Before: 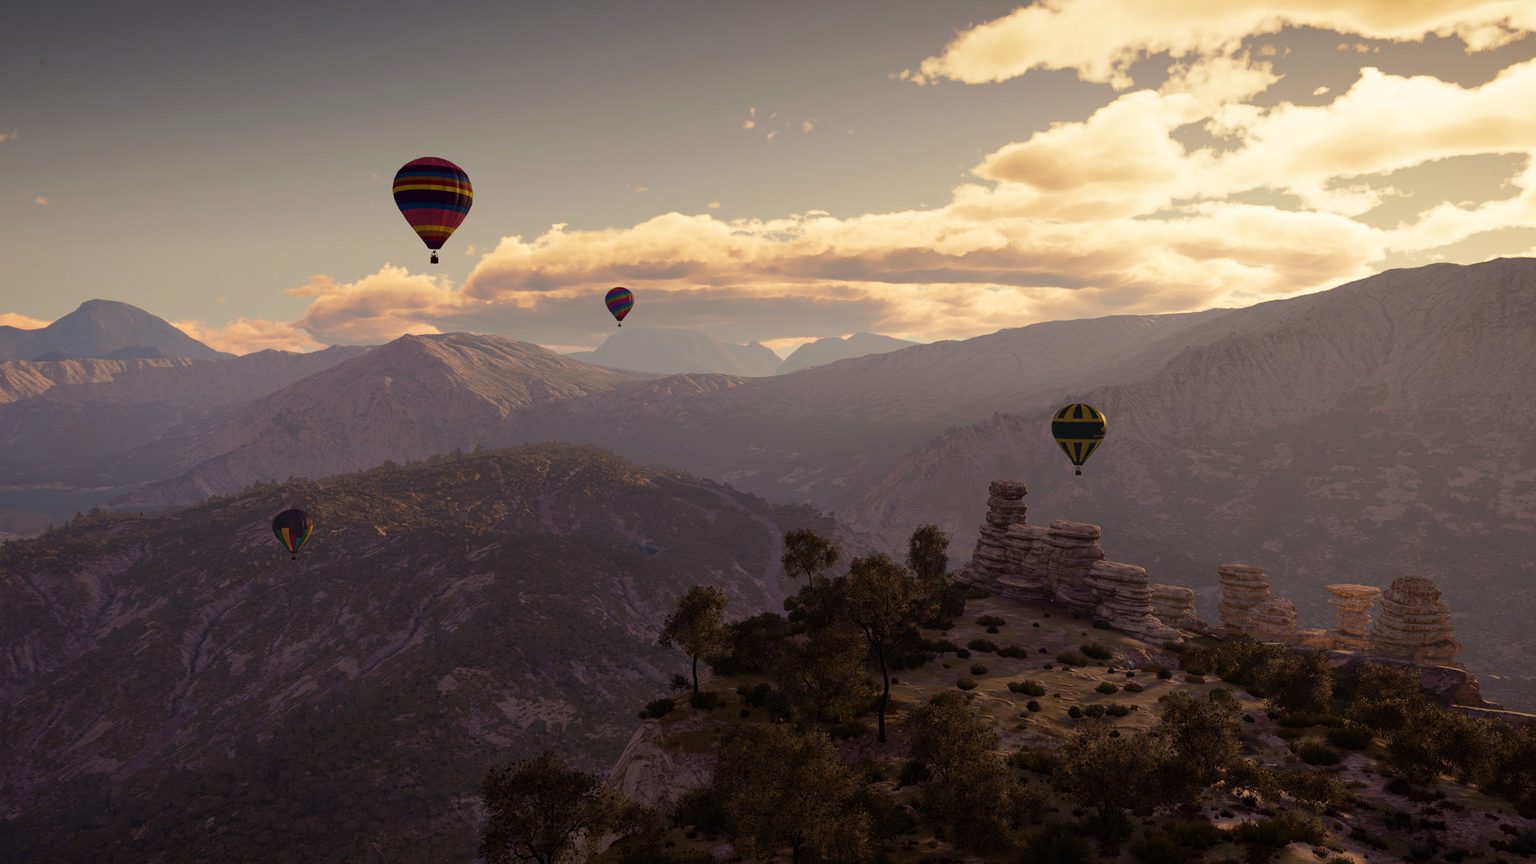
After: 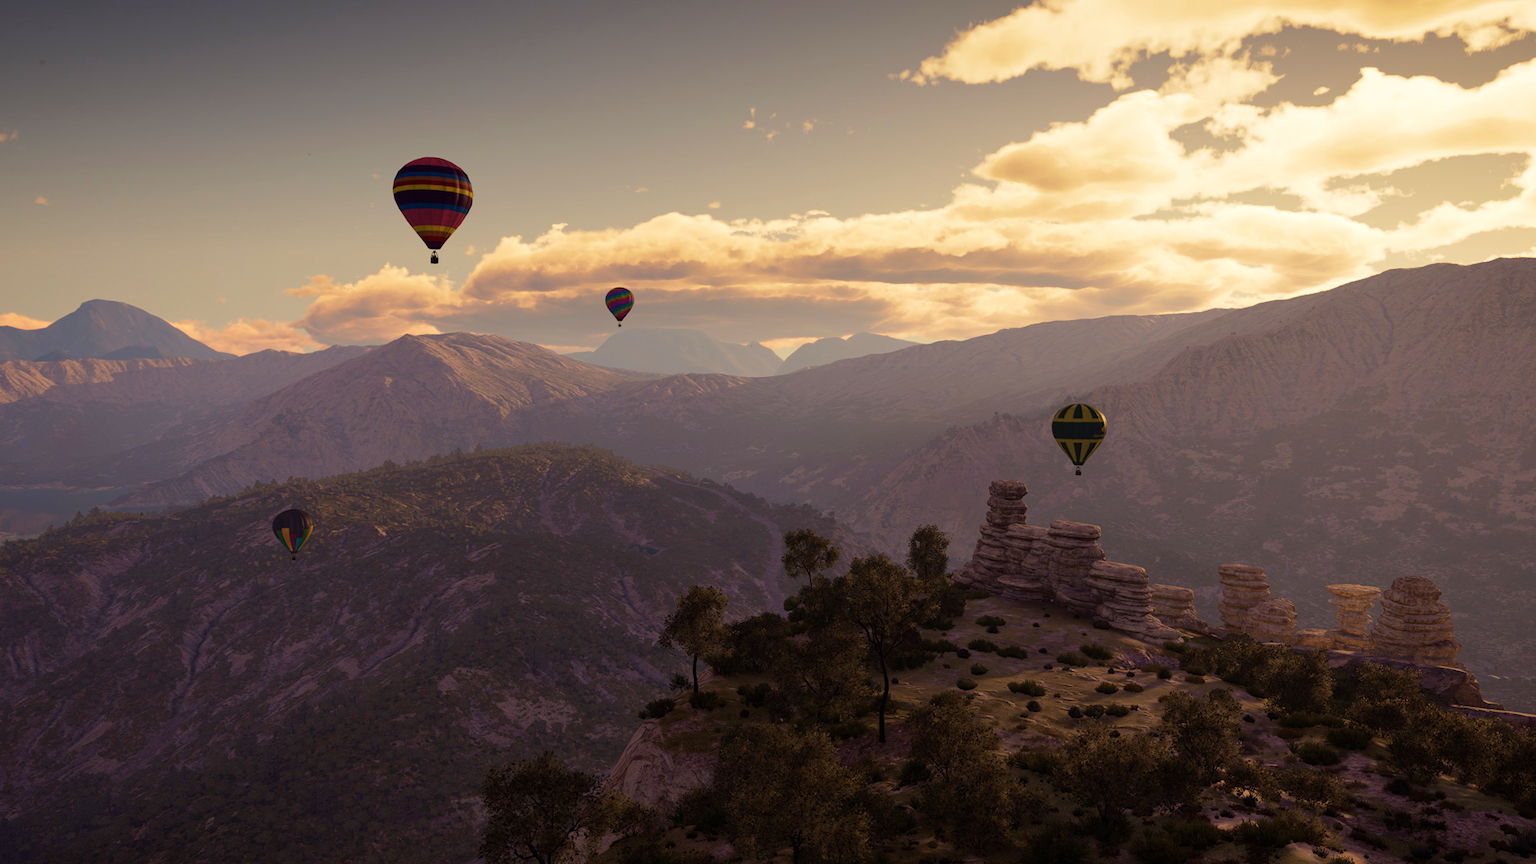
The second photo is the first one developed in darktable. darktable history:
levels: mode automatic, levels [0.062, 0.494, 0.925]
velvia: on, module defaults
